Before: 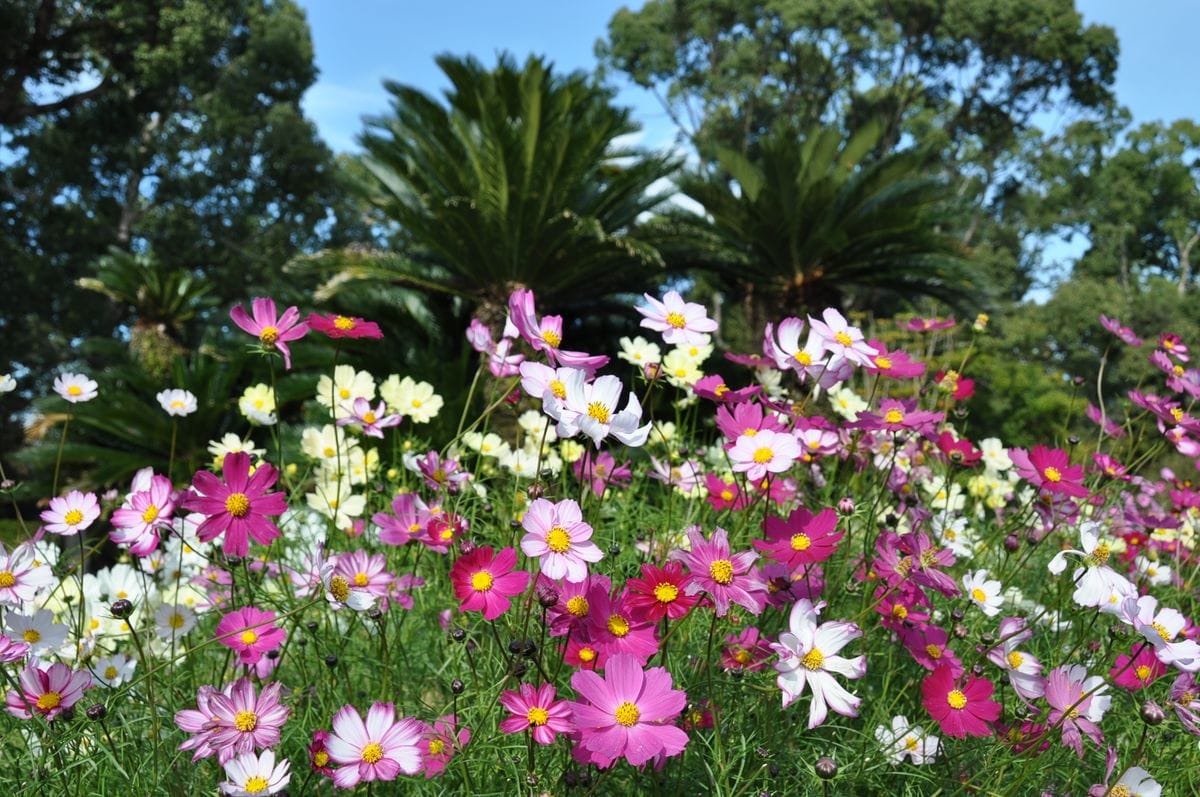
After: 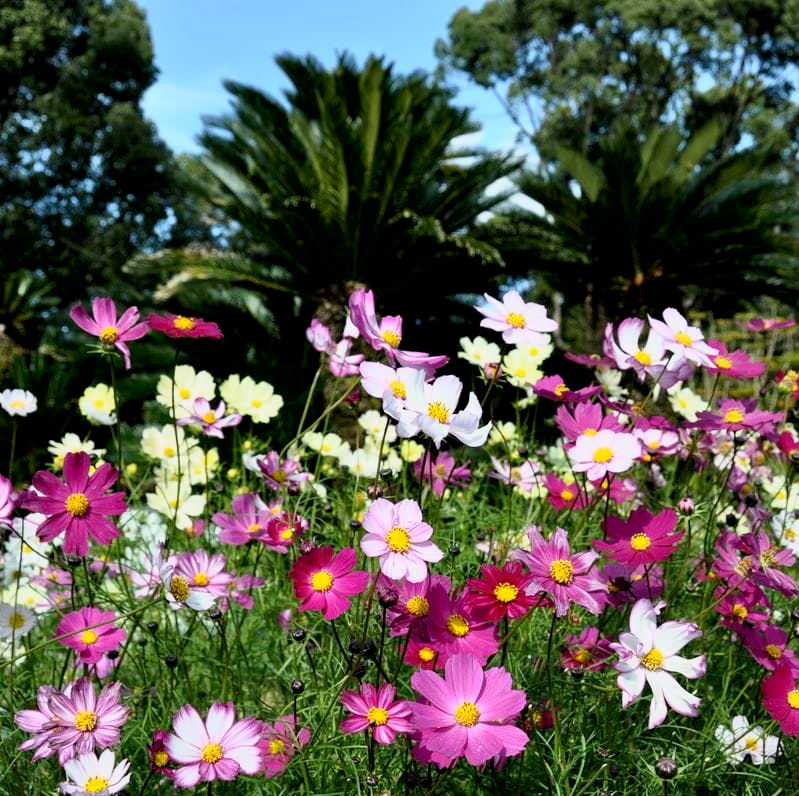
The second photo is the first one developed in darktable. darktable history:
crop and rotate: left 13.342%, right 19.991%
exposure: black level correction 0.011, exposure -0.478 EV, compensate highlight preservation false
base curve: curves: ch0 [(0, 0) (0.005, 0.002) (0.193, 0.295) (0.399, 0.664) (0.75, 0.928) (1, 1)]
